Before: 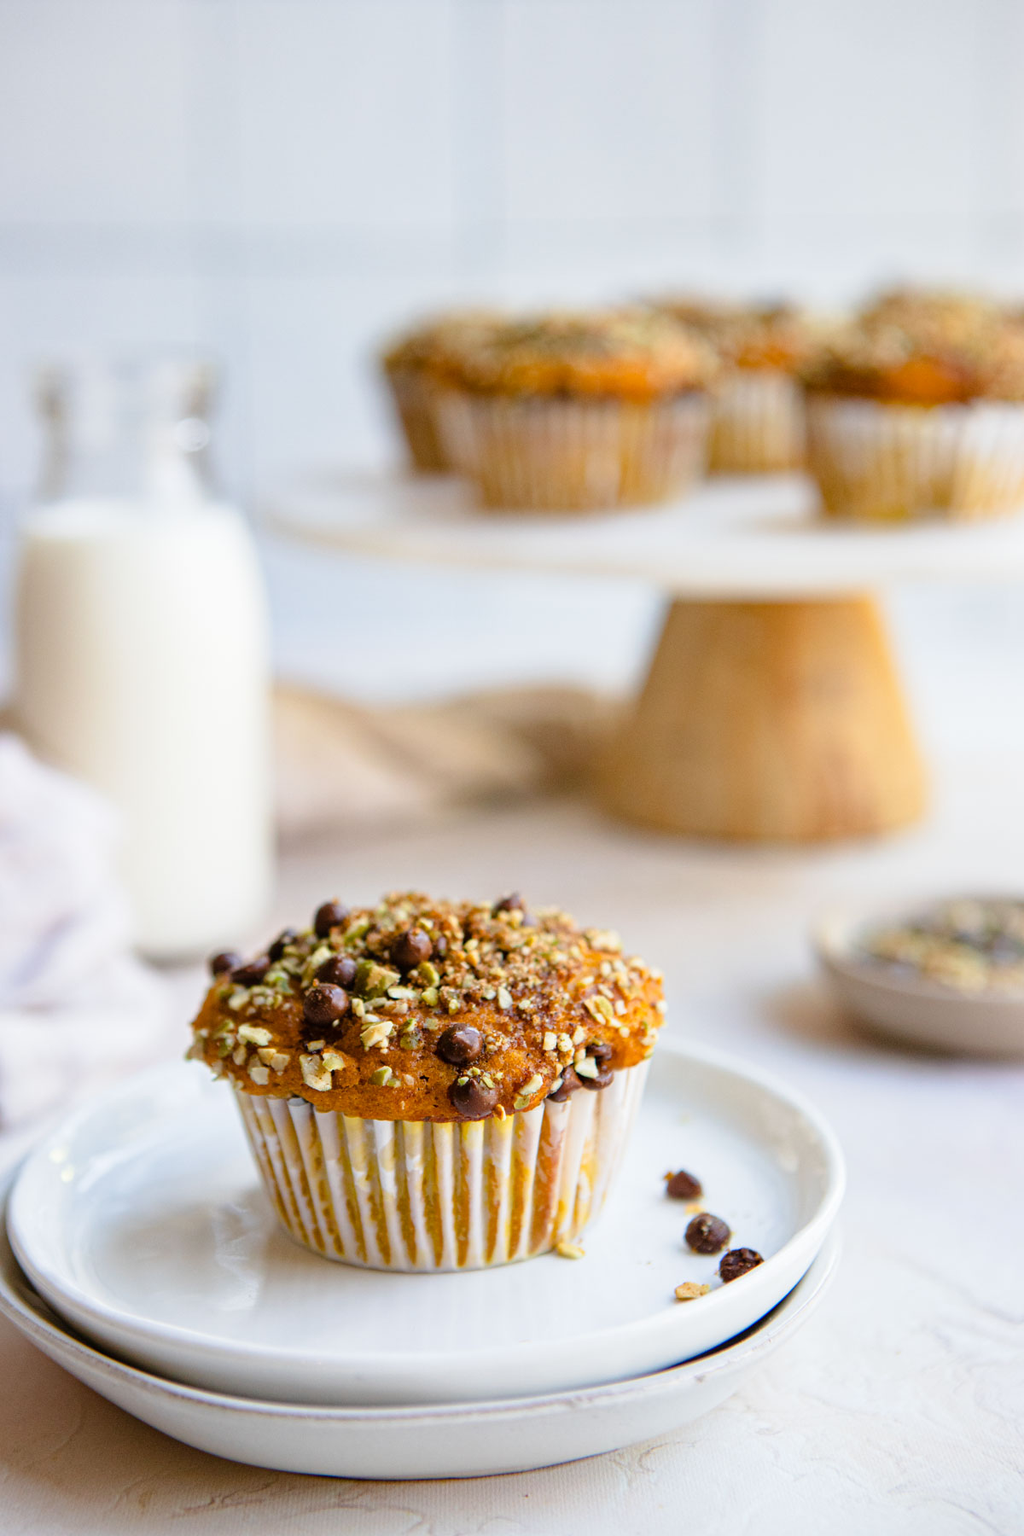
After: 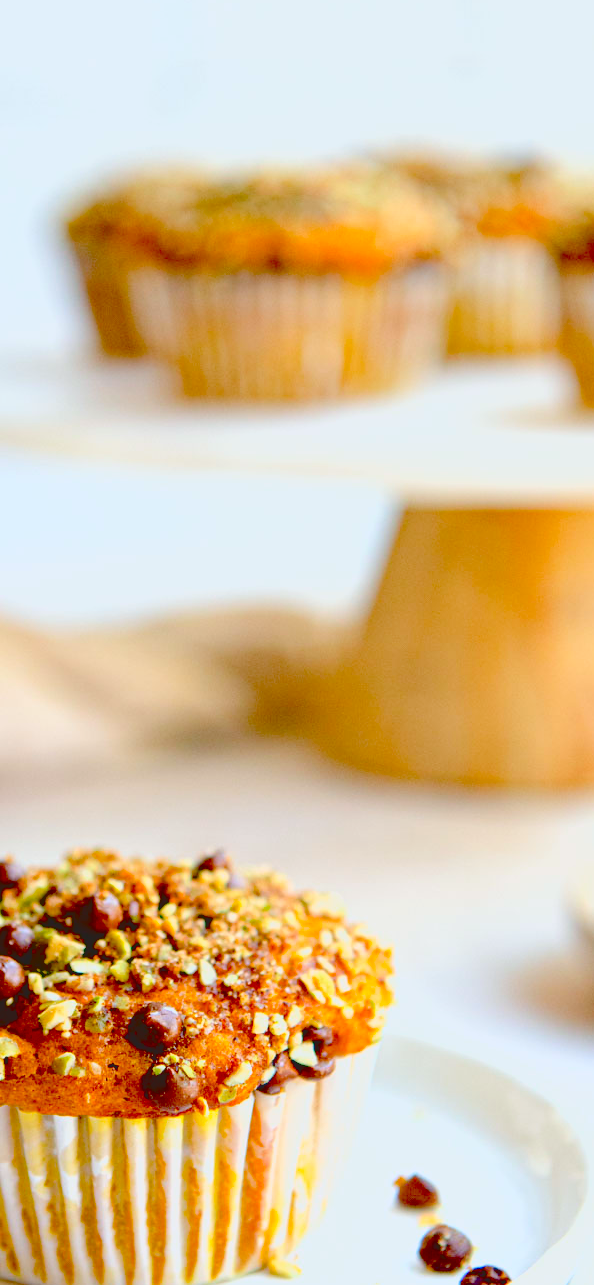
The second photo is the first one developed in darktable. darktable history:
lowpass: radius 0.1, contrast 0.85, saturation 1.1, unbound 0
crop: left 32.075%, top 10.976%, right 18.355%, bottom 17.596%
white balance: red 0.978, blue 0.999
contrast brightness saturation: brightness 0.13
exposure: black level correction 0.04, exposure 0.5 EV, compensate highlight preservation false
